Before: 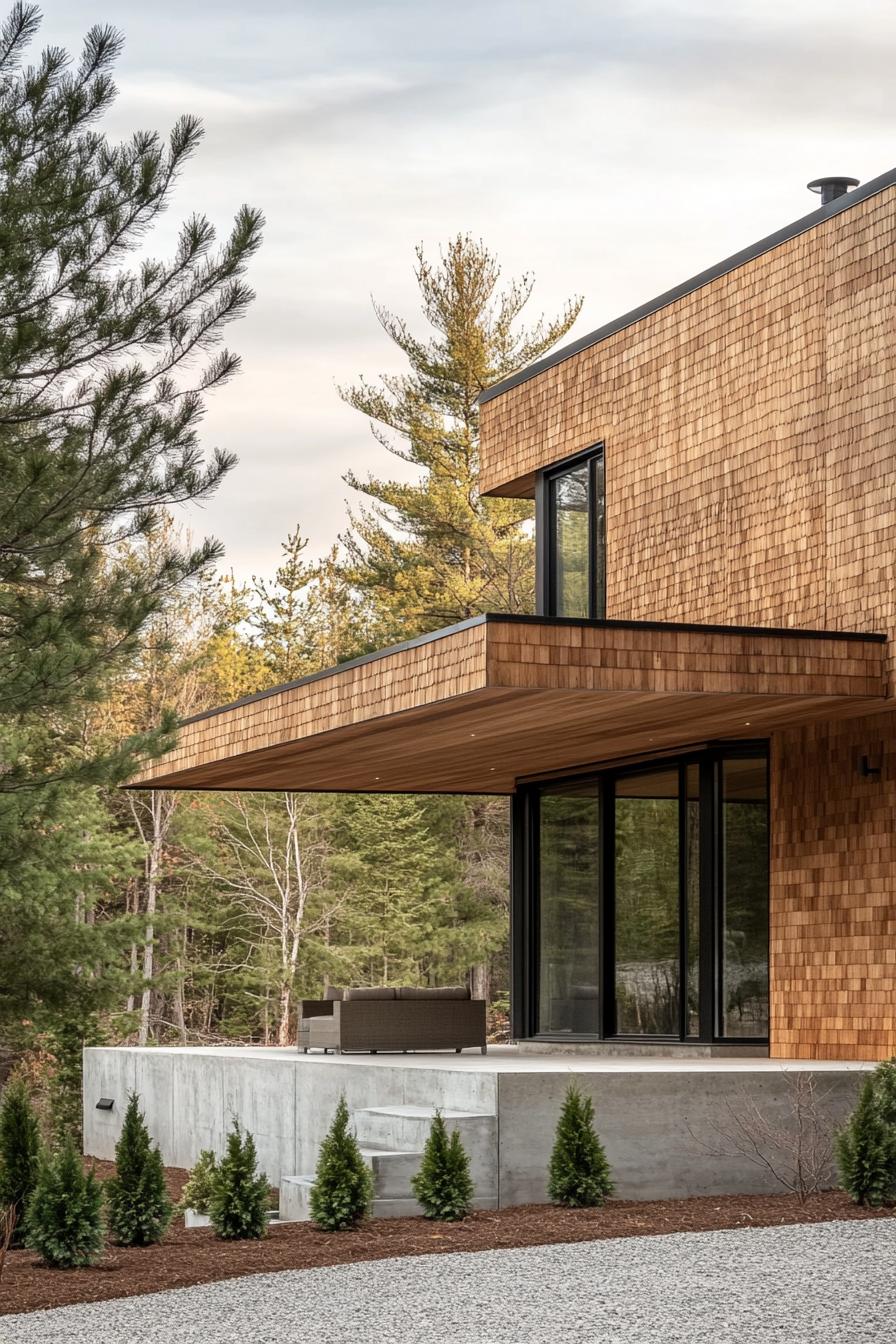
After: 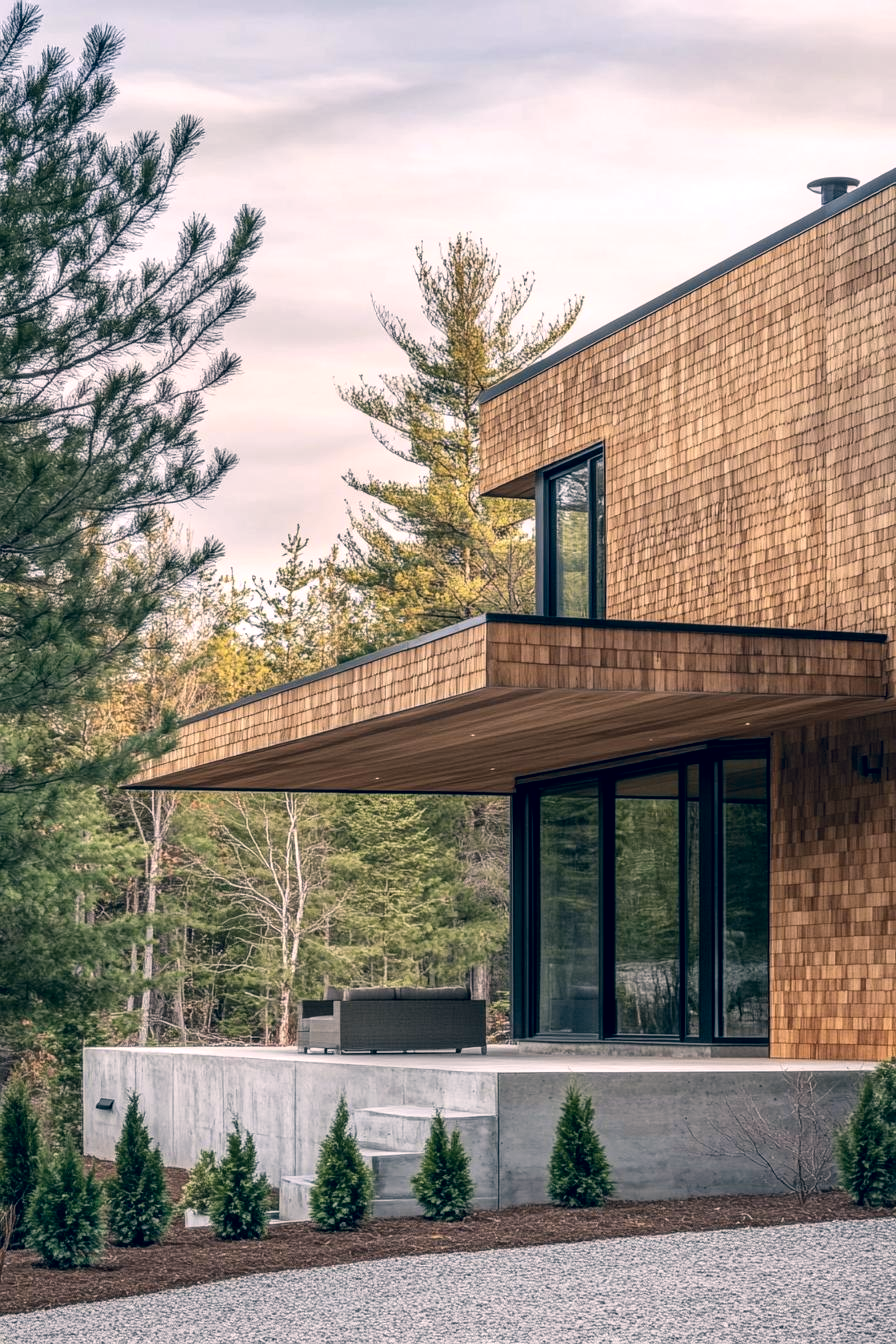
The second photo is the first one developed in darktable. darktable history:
local contrast: on, module defaults
color calibration: x 0.369, y 0.382, temperature 4315.36 K
color correction: highlights a* 10.3, highlights b* 13.99, shadows a* -9.9, shadows b* -15.06
